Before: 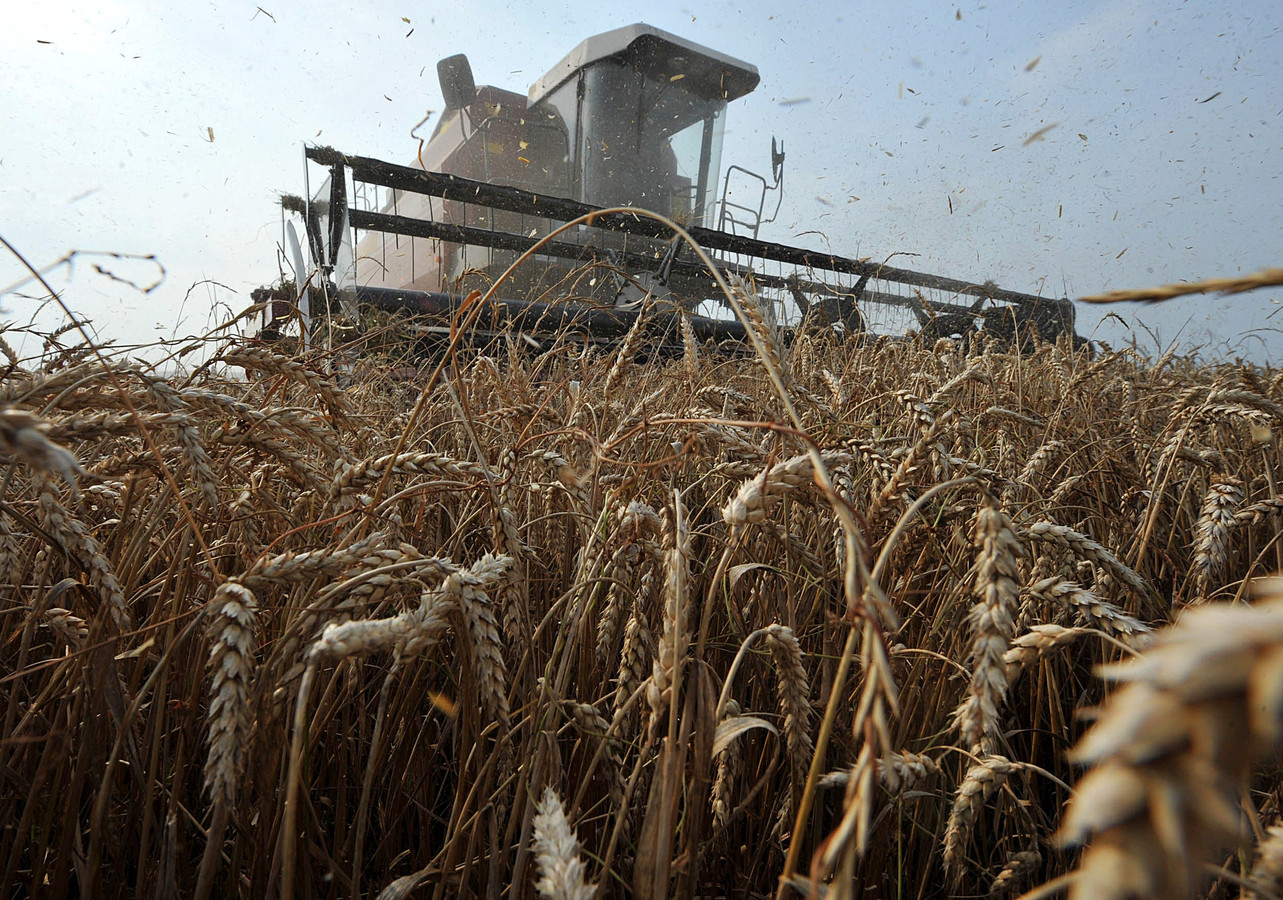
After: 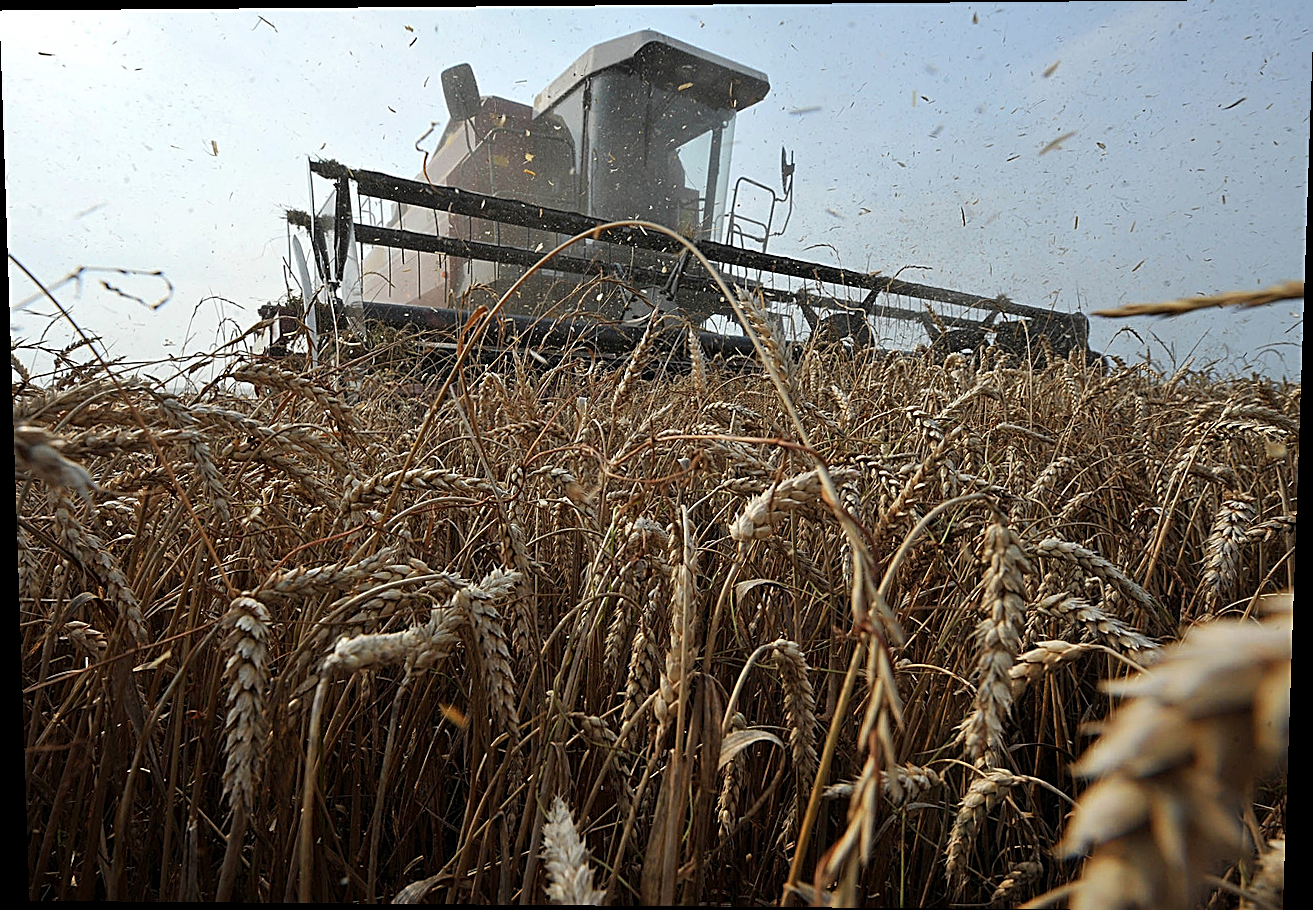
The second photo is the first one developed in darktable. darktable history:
sharpen: amount 0.75
rotate and perspective: lens shift (vertical) 0.048, lens shift (horizontal) -0.024, automatic cropping off
